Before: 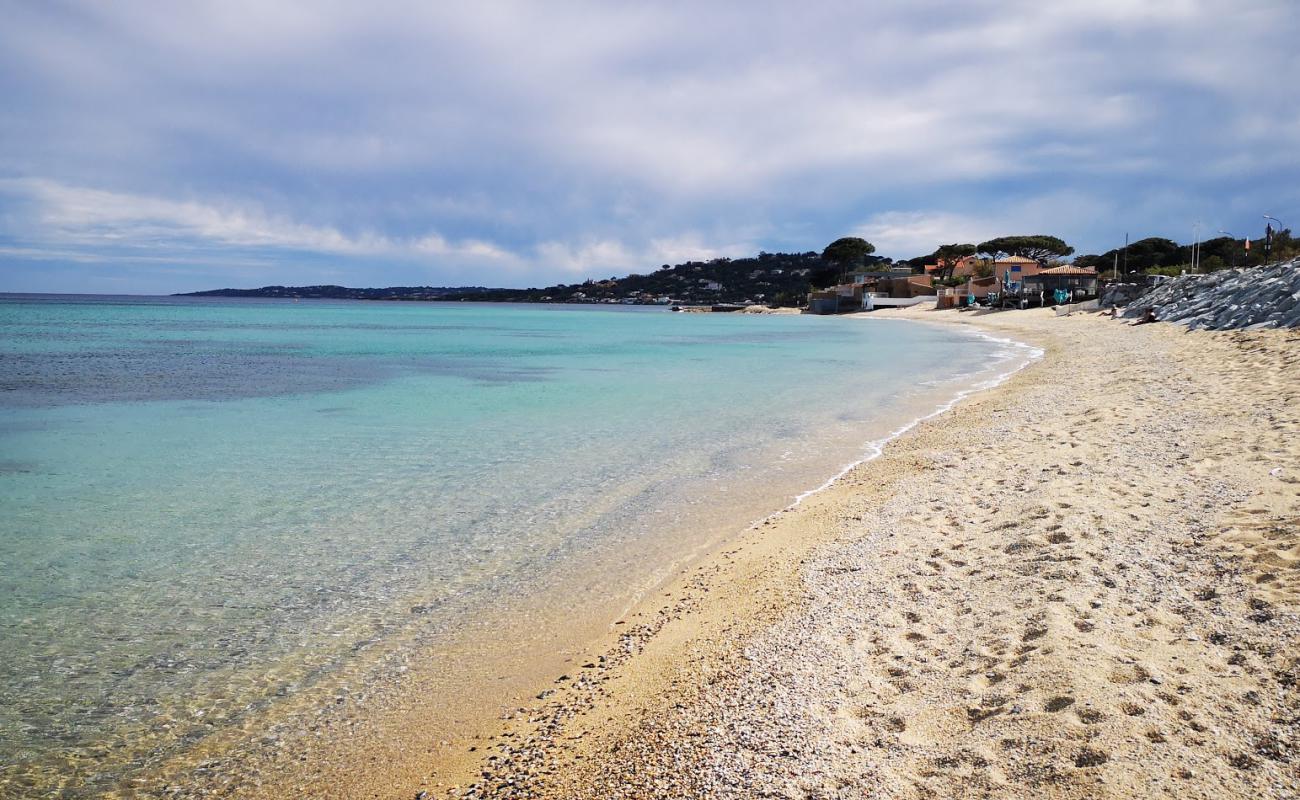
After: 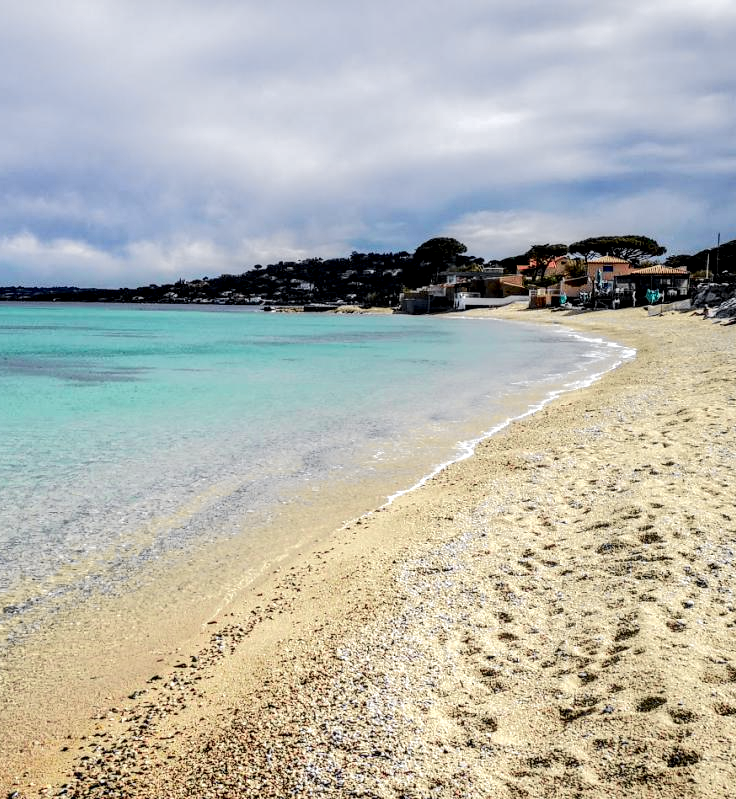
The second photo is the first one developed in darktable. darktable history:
tone curve: curves: ch0 [(0, 0.023) (0.037, 0.04) (0.131, 0.128) (0.304, 0.331) (0.504, 0.584) (0.616, 0.687) (0.704, 0.764) (0.808, 0.823) (1, 1)]; ch1 [(0, 0) (0.301, 0.3) (0.477, 0.472) (0.493, 0.497) (0.508, 0.501) (0.544, 0.541) (0.563, 0.565) (0.626, 0.66) (0.721, 0.776) (1, 1)]; ch2 [(0, 0) (0.249, 0.216) (0.349, 0.343) (0.424, 0.442) (0.476, 0.483) (0.502, 0.5) (0.517, 0.519) (0.532, 0.553) (0.569, 0.587) (0.634, 0.628) (0.706, 0.729) (0.828, 0.742) (1, 0.9)], color space Lab, independent channels, preserve colors none
crop: left 31.458%, top 0%, right 11.876%
local contrast: highlights 19%, detail 186%
